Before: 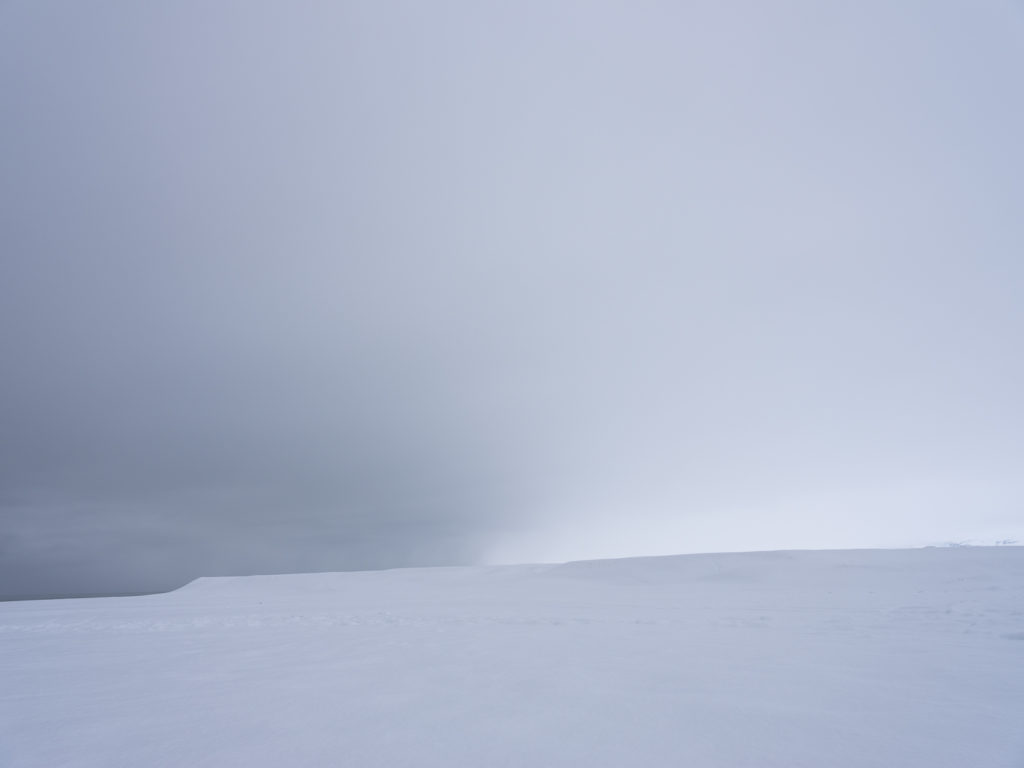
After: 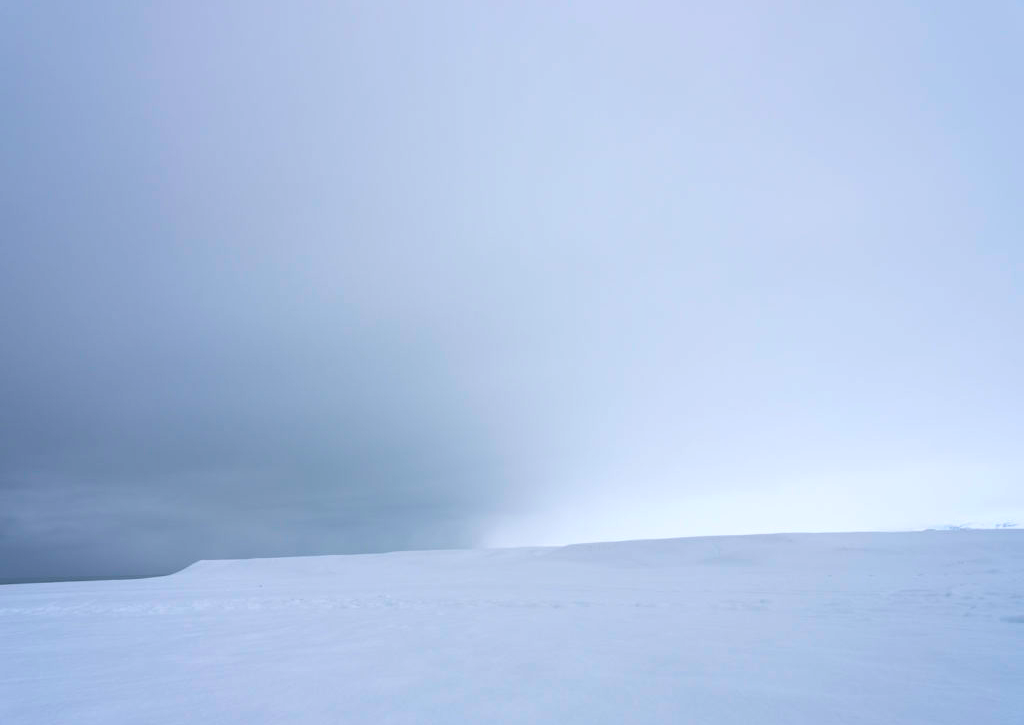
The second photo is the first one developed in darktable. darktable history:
color balance rgb: perceptual saturation grading › global saturation 24.975%, global vibrance 33.625%
crop and rotate: top 2.336%, bottom 3.25%
exposure: exposure 0.187 EV, compensate exposure bias true, compensate highlight preservation false
local contrast: detail 130%
